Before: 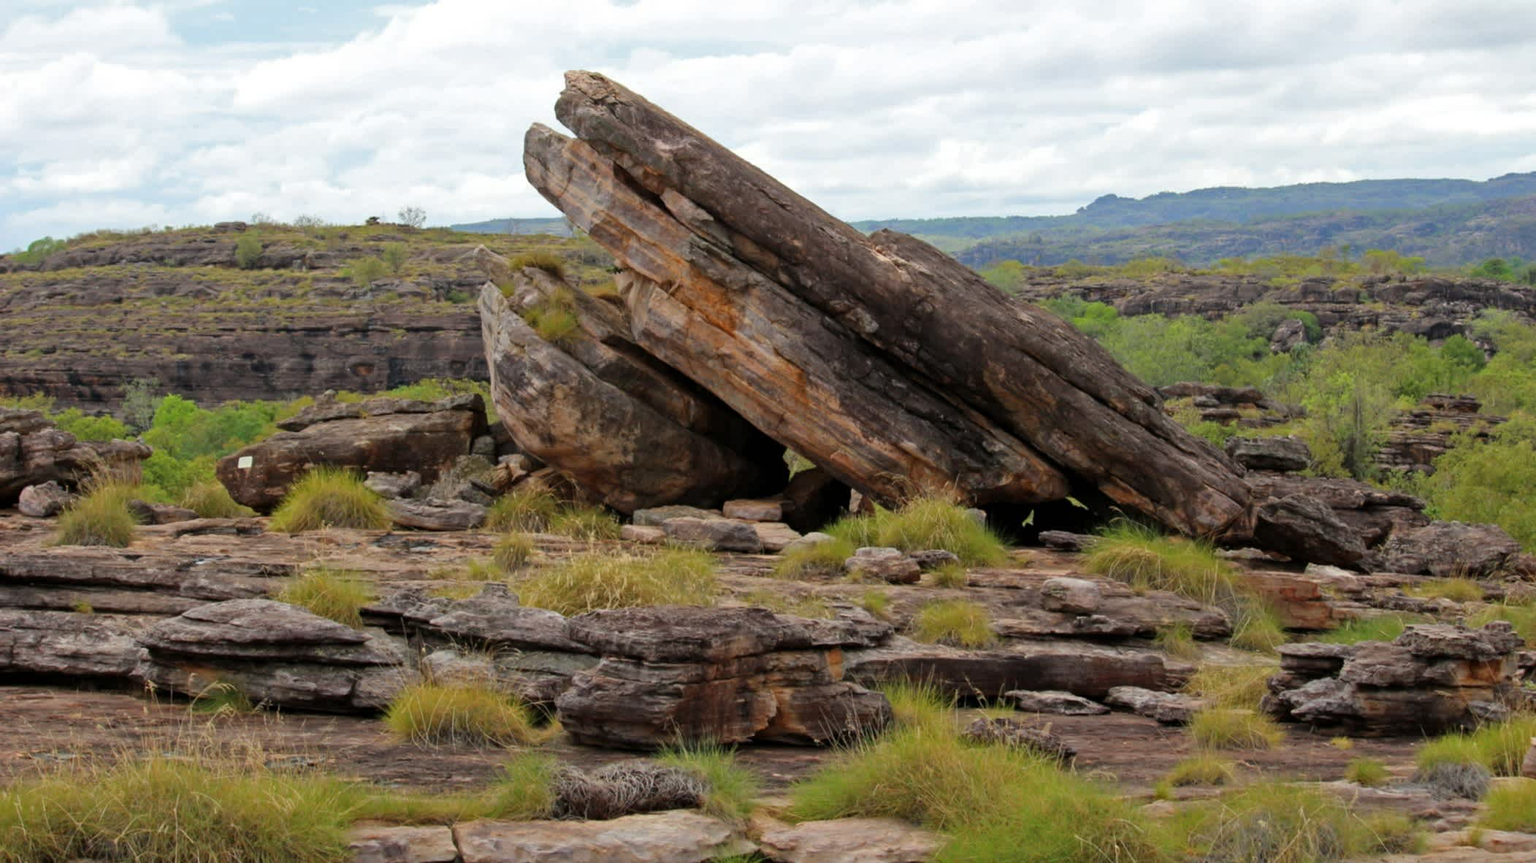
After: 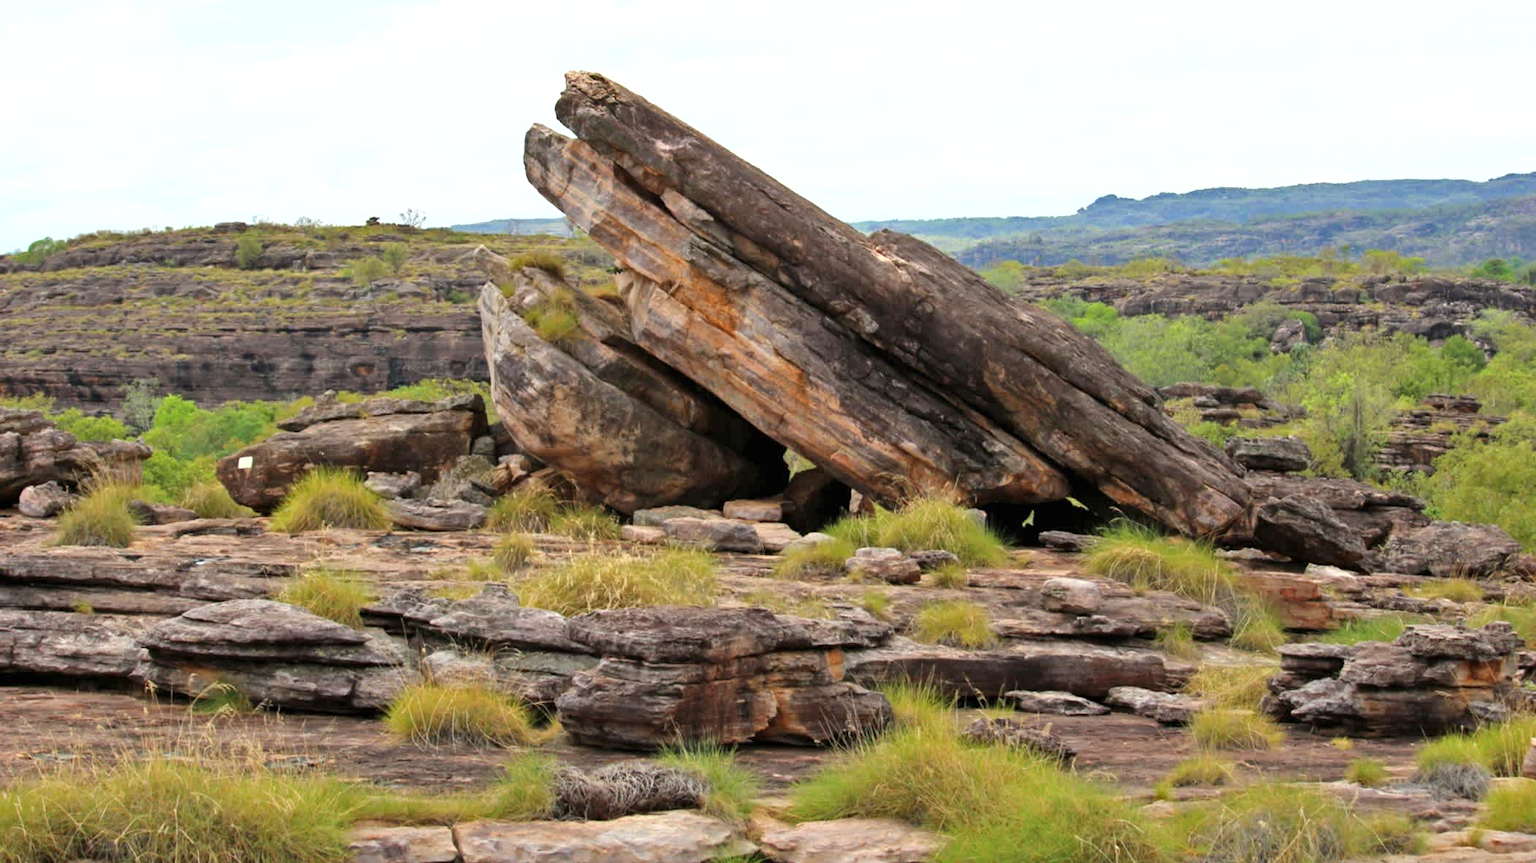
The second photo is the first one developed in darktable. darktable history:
exposure: black level correction 0, exposure 0.7 EV, compensate exposure bias true, compensate highlight preservation false
shadows and highlights: low approximation 0.01, soften with gaussian
